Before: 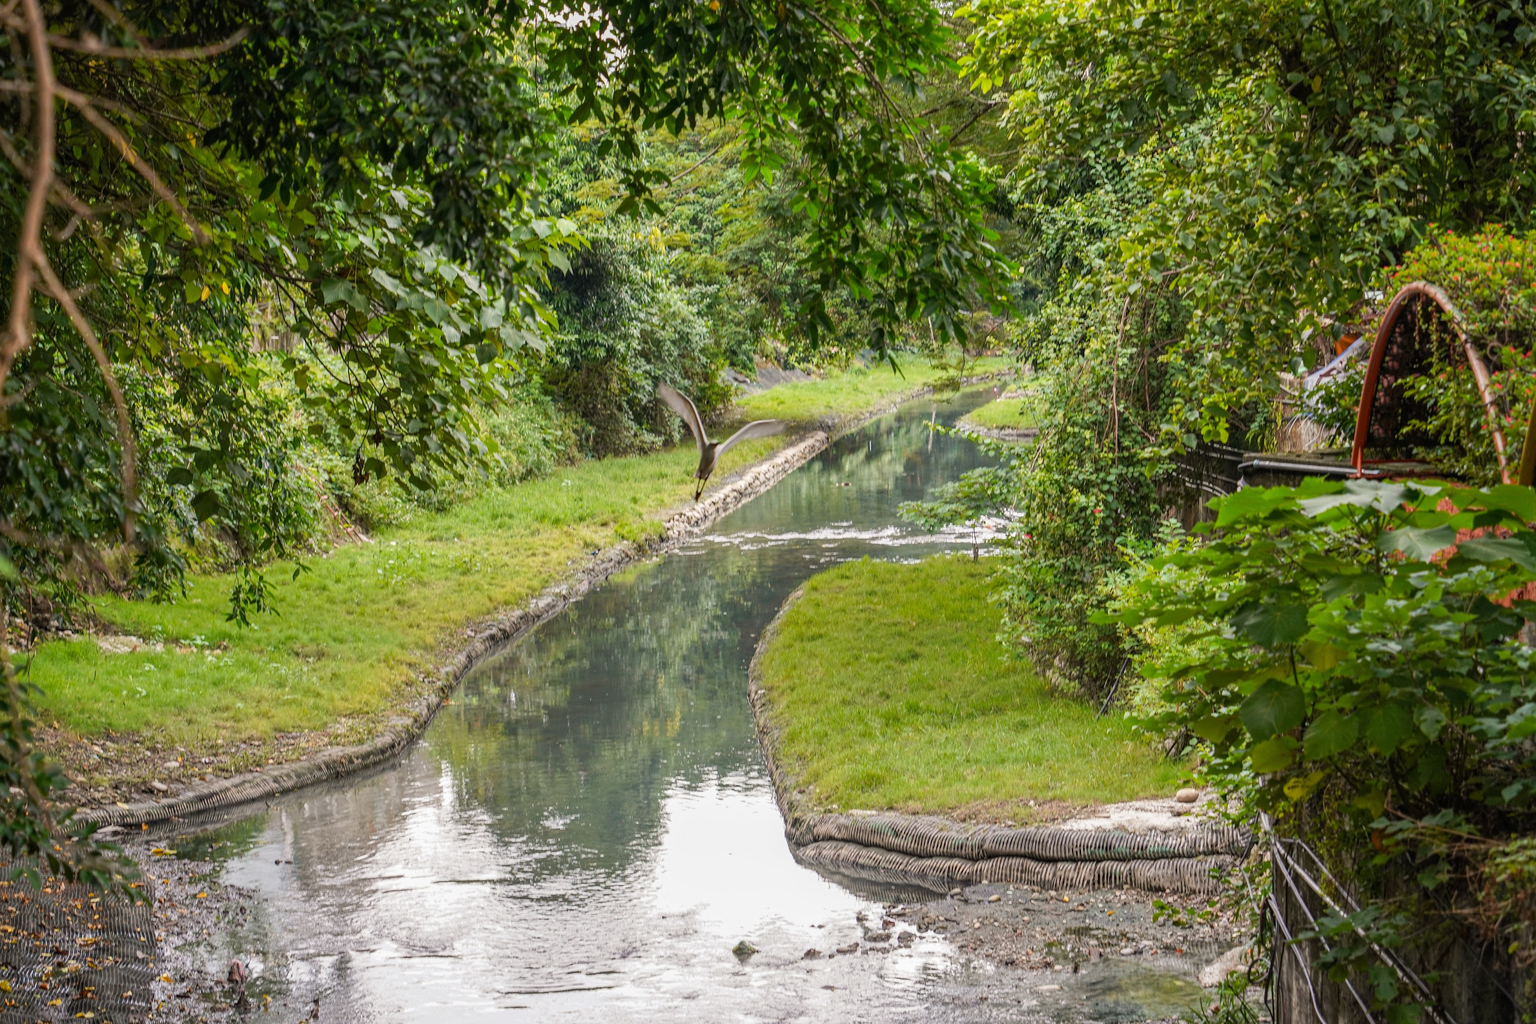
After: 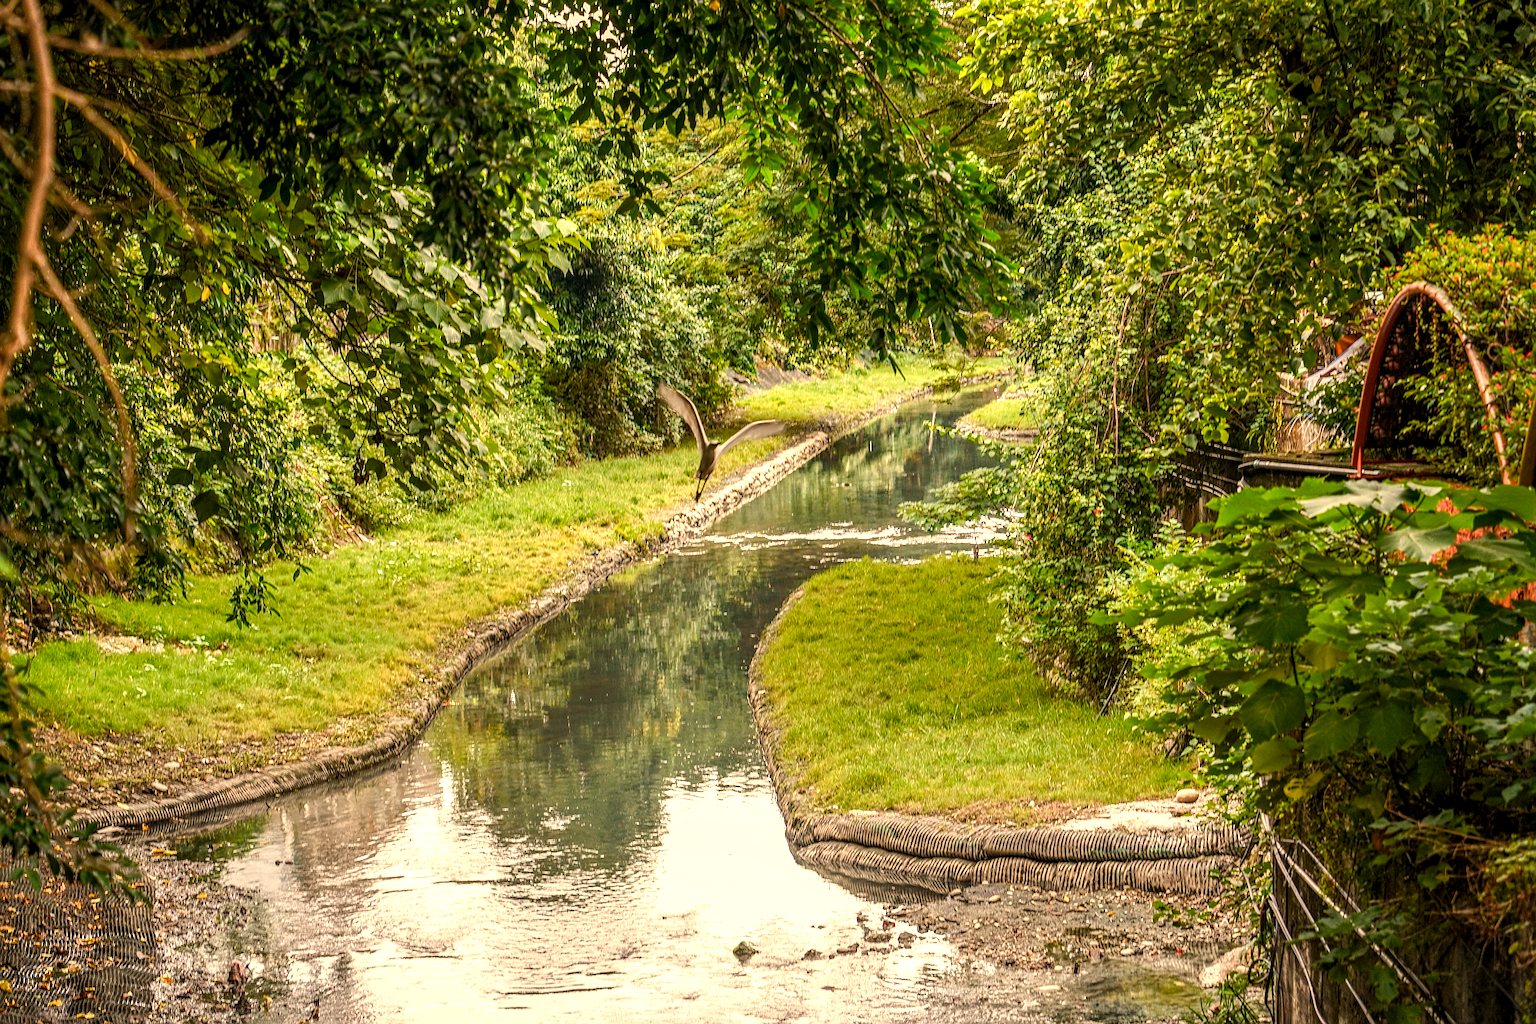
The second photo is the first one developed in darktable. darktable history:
local contrast: on, module defaults
color balance rgb: shadows lift › luminance -20%, power › hue 72.24°, highlights gain › luminance 15%, global offset › hue 171.6°, perceptual saturation grading › global saturation 14.09%, perceptual saturation grading › highlights -25%, perceptual saturation grading › shadows 25%, global vibrance 25%, contrast 10%
white balance: red 1.123, blue 0.83
sharpen: on, module defaults
